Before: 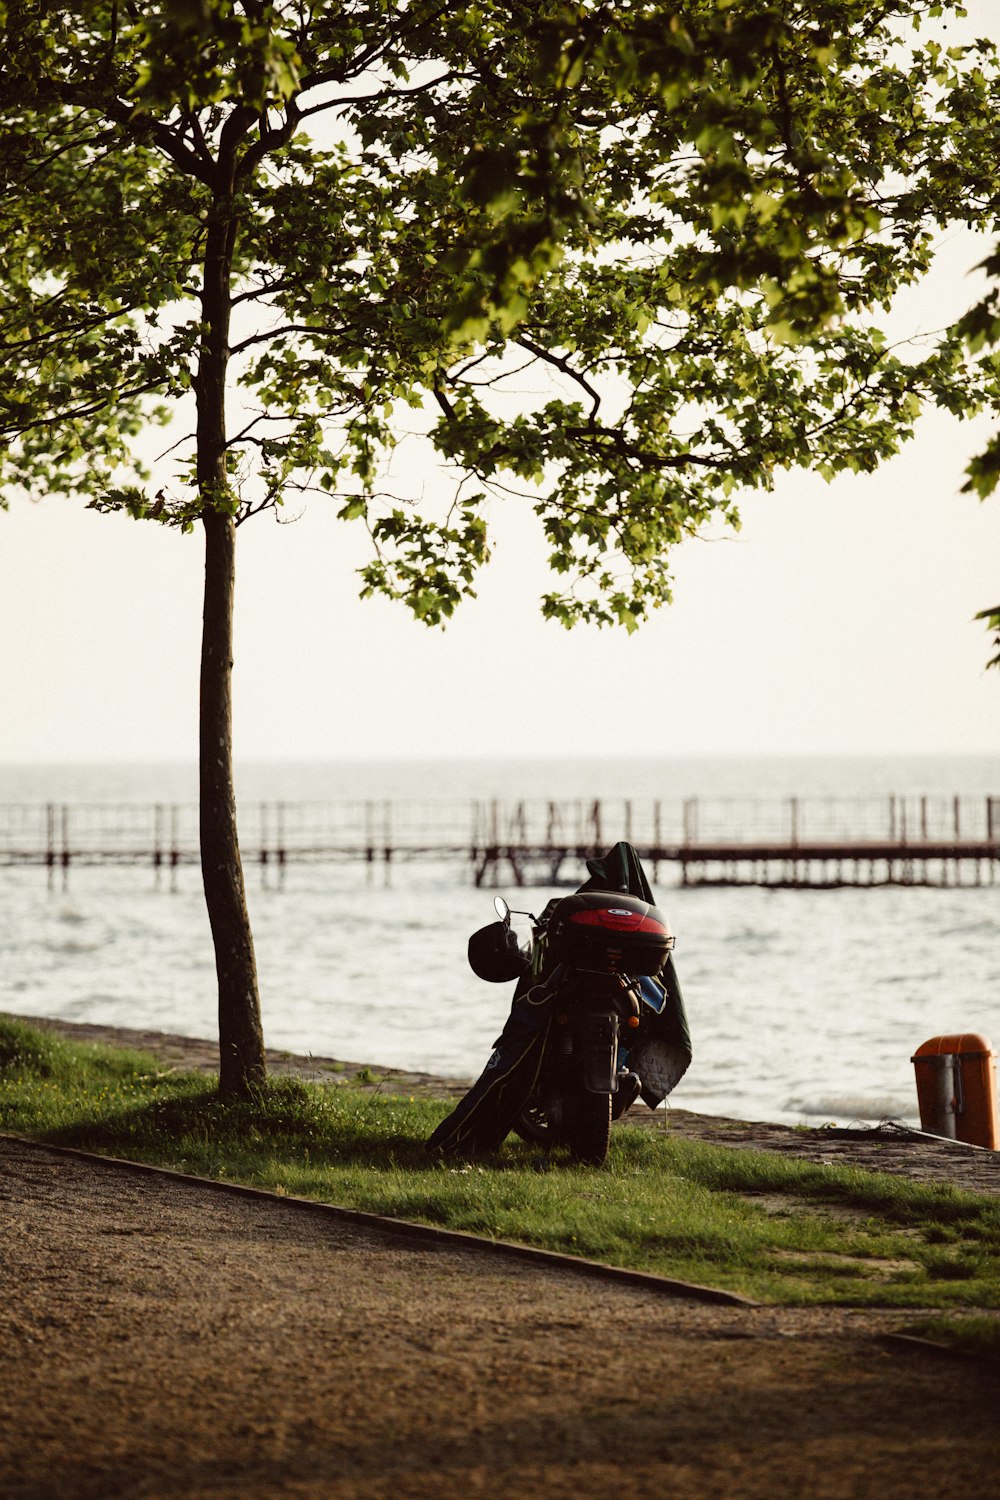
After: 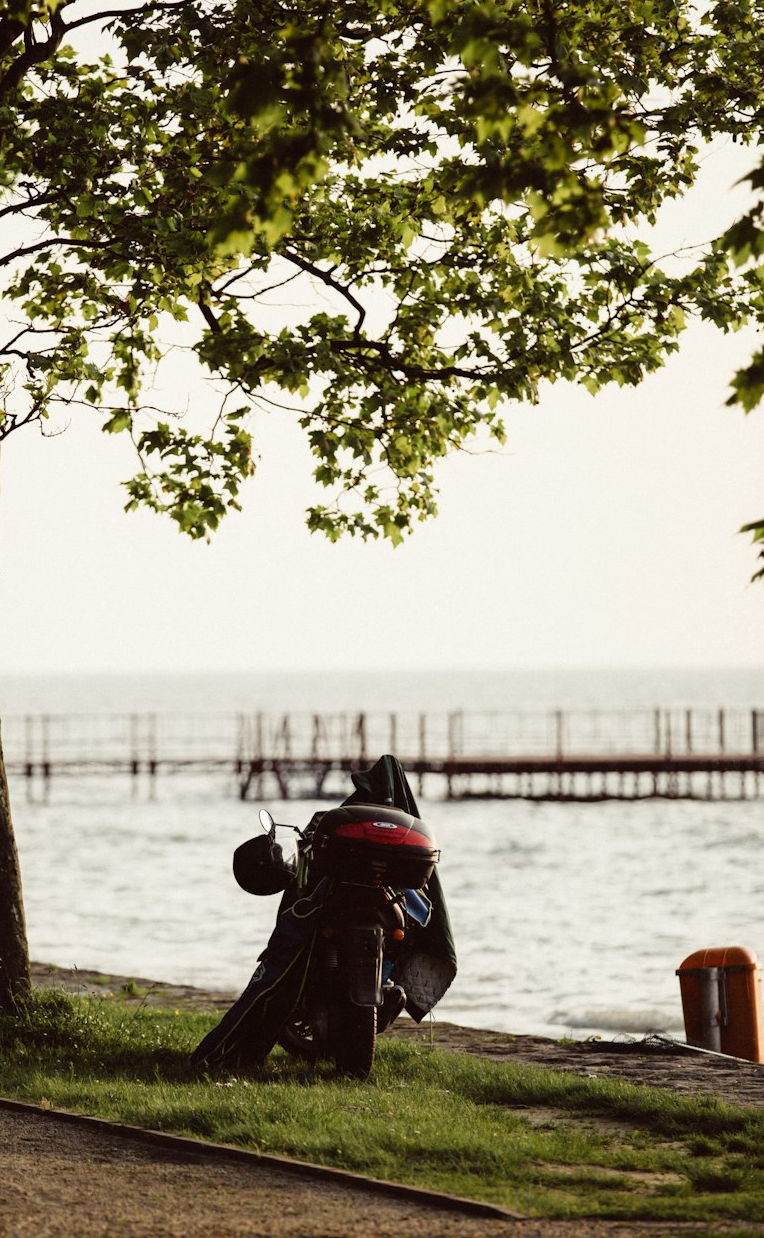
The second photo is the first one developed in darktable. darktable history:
crop: left 23.551%, top 5.854%, bottom 11.583%
